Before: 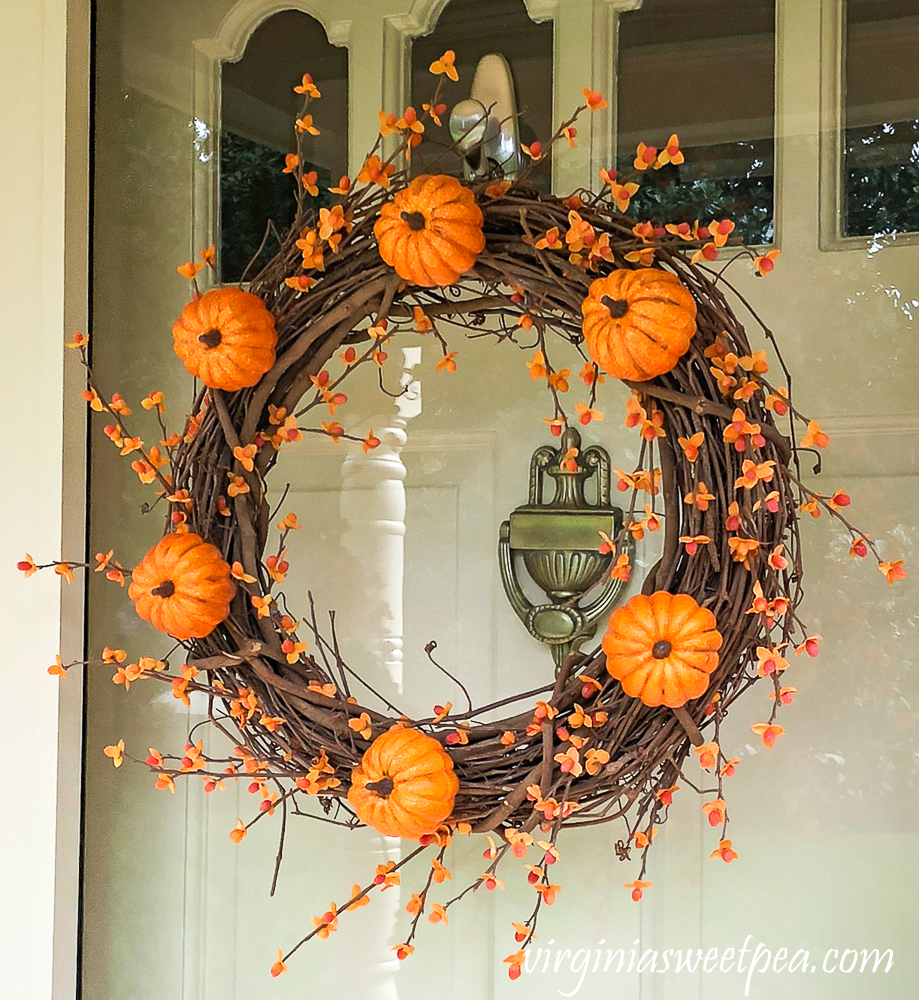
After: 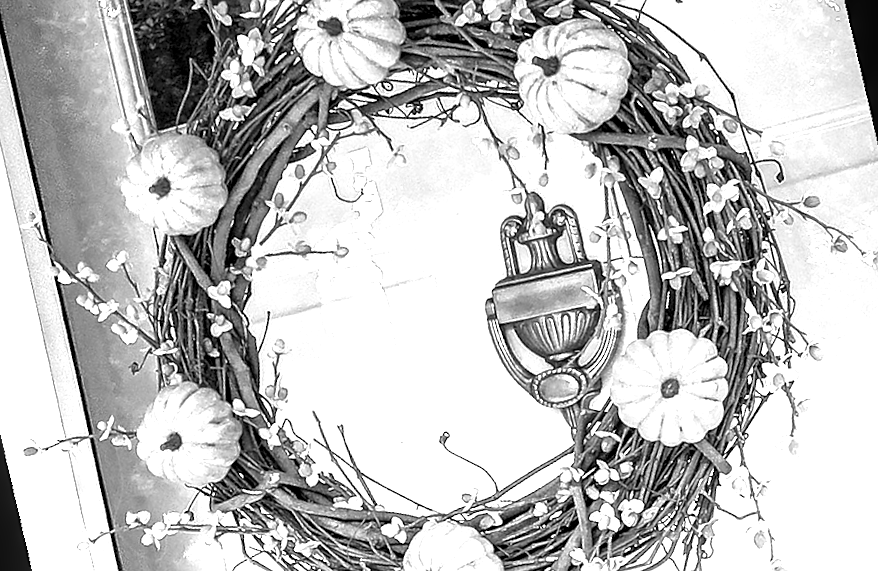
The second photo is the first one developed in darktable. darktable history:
white balance: emerald 1
rotate and perspective: rotation -14.8°, crop left 0.1, crop right 0.903, crop top 0.25, crop bottom 0.748
color correction: saturation 0.85
local contrast: highlights 65%, shadows 54%, detail 169%, midtone range 0.514
exposure: black level correction 0.001, exposure 1.398 EV, compensate exposure bias true, compensate highlight preservation false
monochrome: on, module defaults
crop and rotate: angle -1.69°
sharpen: radius 1.458, amount 0.398, threshold 1.271
